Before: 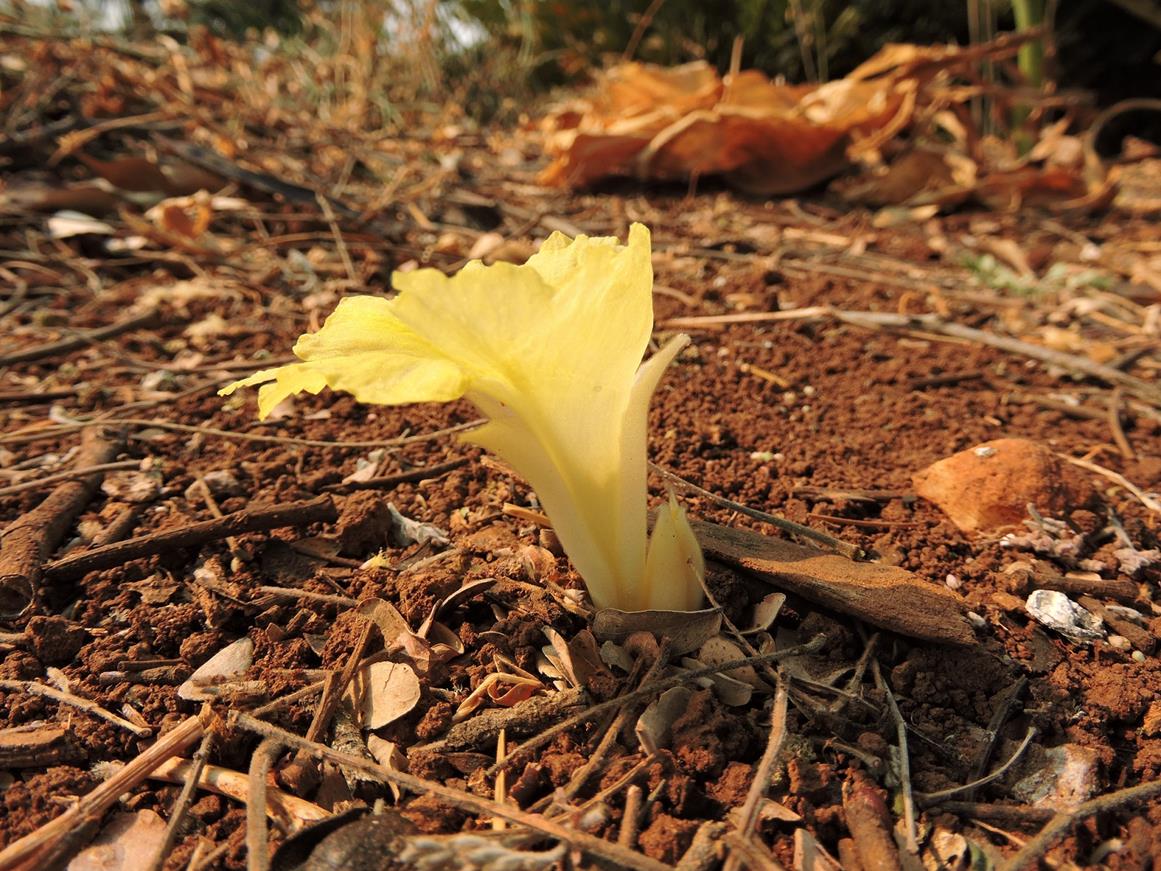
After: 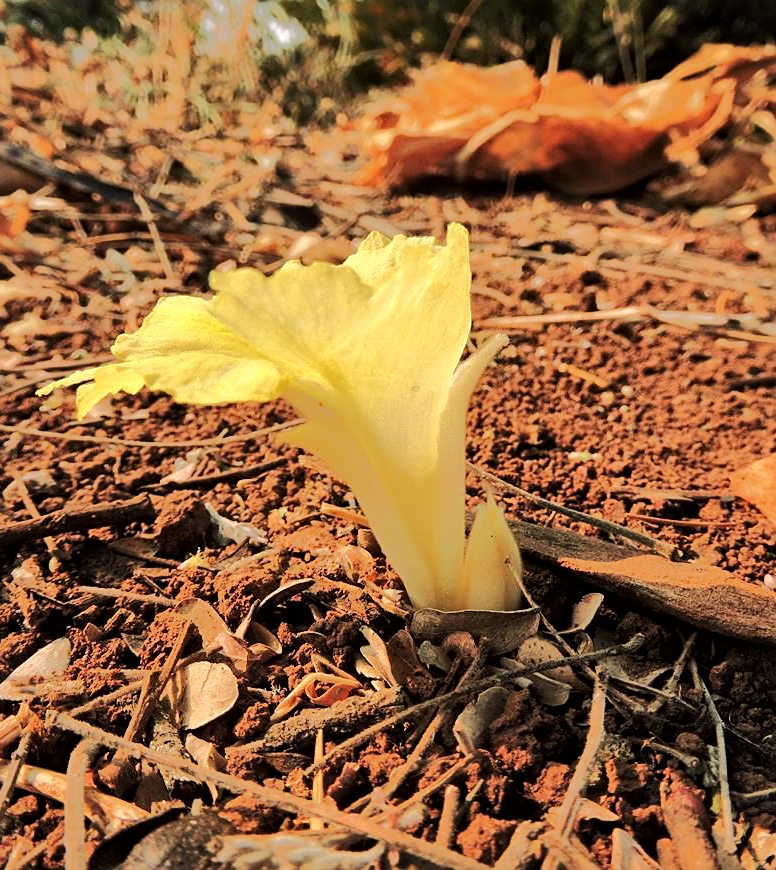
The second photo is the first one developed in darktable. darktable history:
local contrast: mode bilateral grid, contrast 20, coarseness 51, detail 141%, midtone range 0.2
crop and rotate: left 15.692%, right 17.392%
tone equalizer: -8 EV -0.535 EV, -7 EV -0.328 EV, -6 EV -0.086 EV, -5 EV 0.423 EV, -4 EV 0.951 EV, -3 EV 0.808 EV, -2 EV -0.01 EV, -1 EV 0.145 EV, +0 EV -0.017 EV, edges refinement/feathering 500, mask exposure compensation -1.57 EV, preserve details no
sharpen: amount 0.206
